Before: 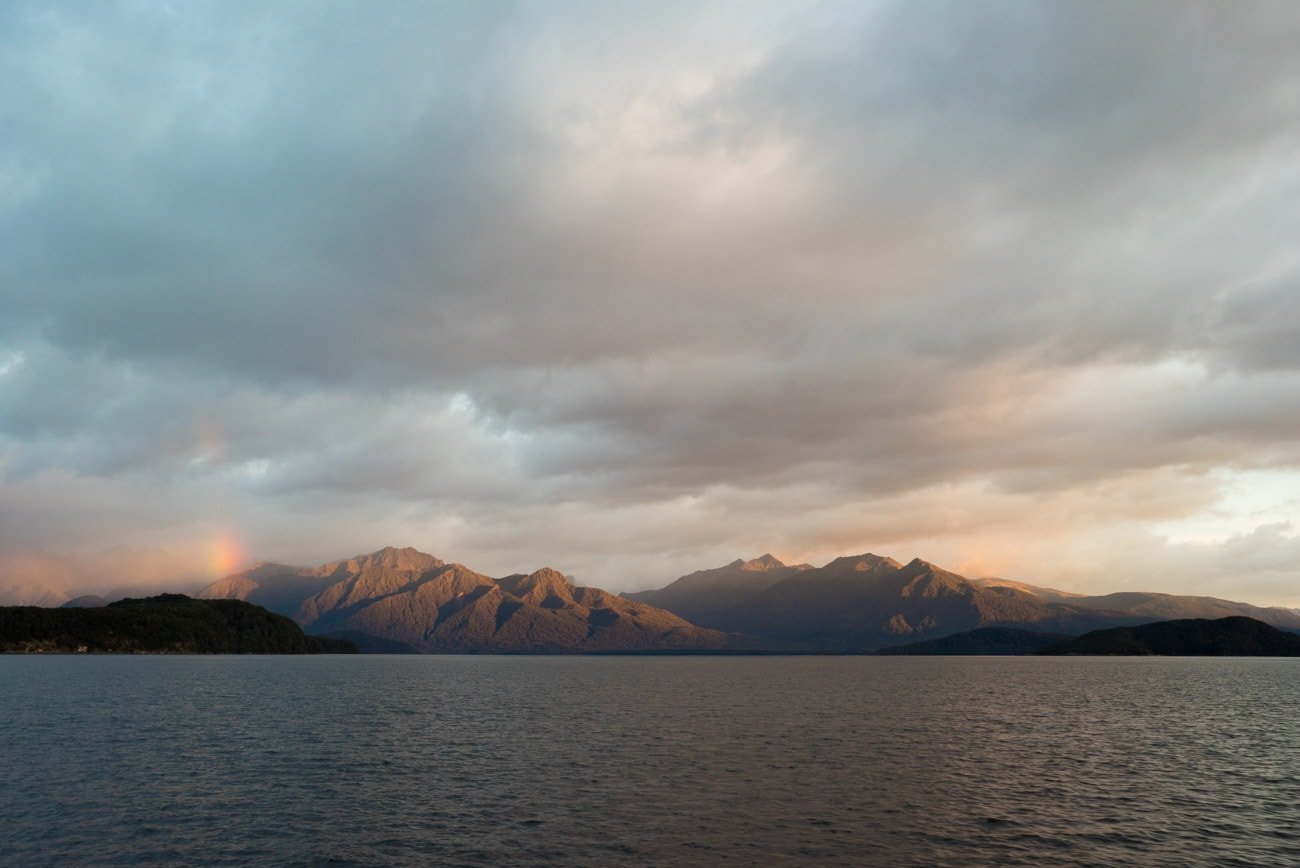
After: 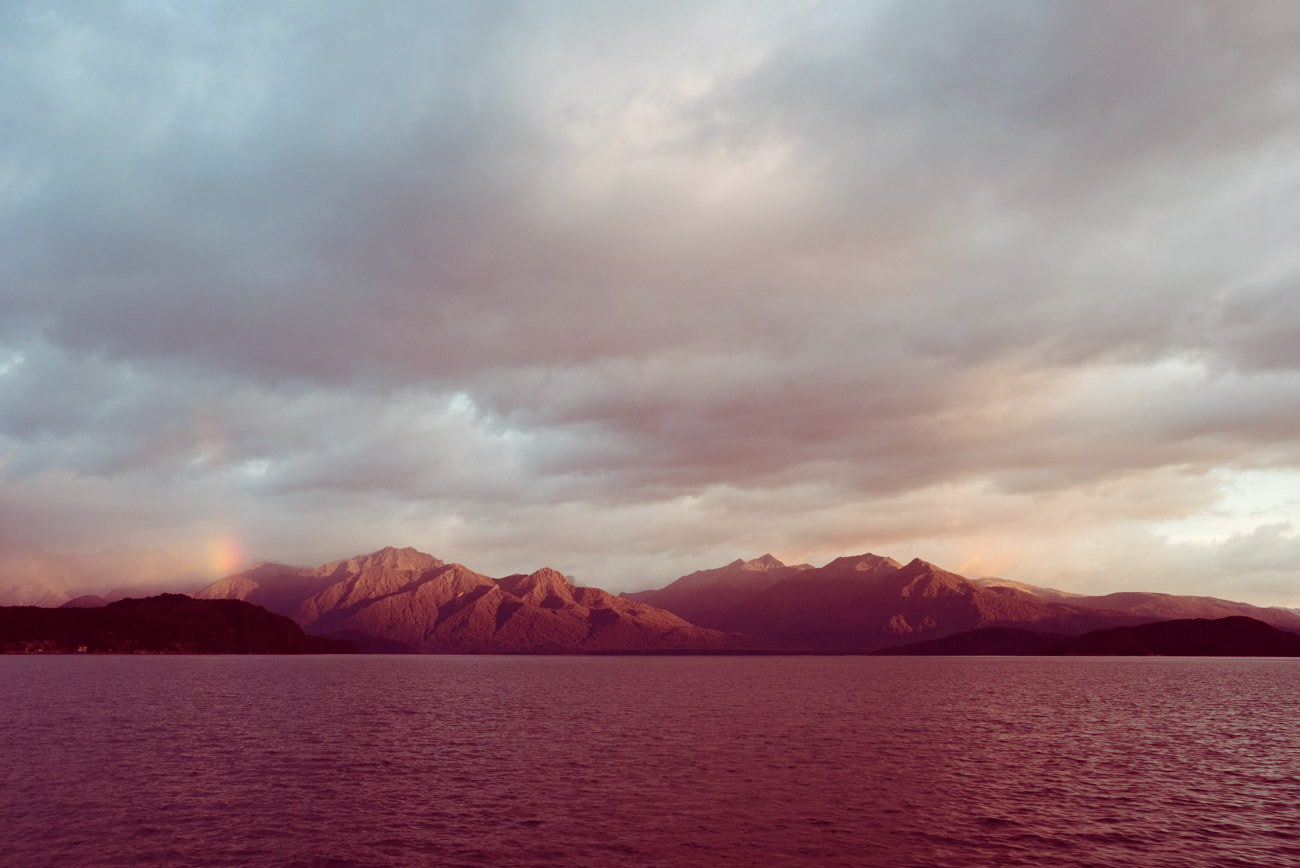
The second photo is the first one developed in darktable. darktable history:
color balance rgb: shadows lift › luminance -19.095%, shadows lift › chroma 35.362%, global offset › luminance 0.73%, perceptual saturation grading › global saturation -12.483%
